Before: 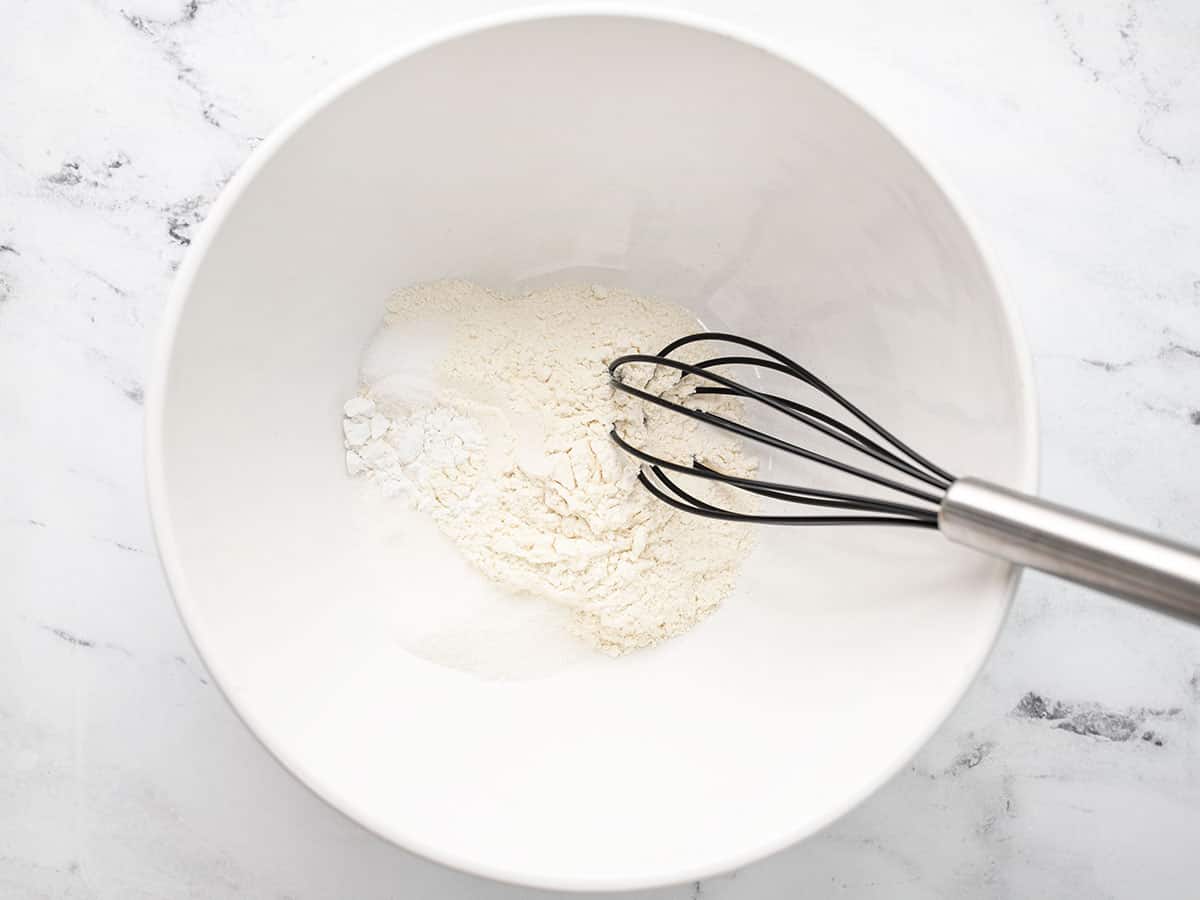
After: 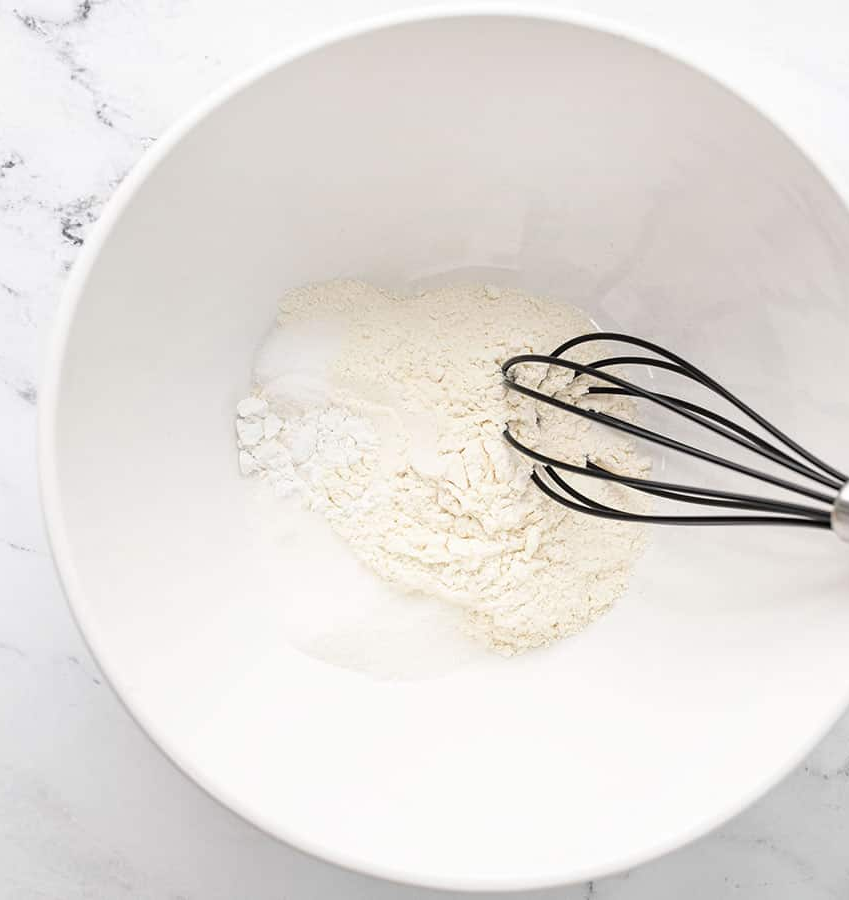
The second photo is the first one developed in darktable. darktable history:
crop and rotate: left 8.951%, right 20.221%
